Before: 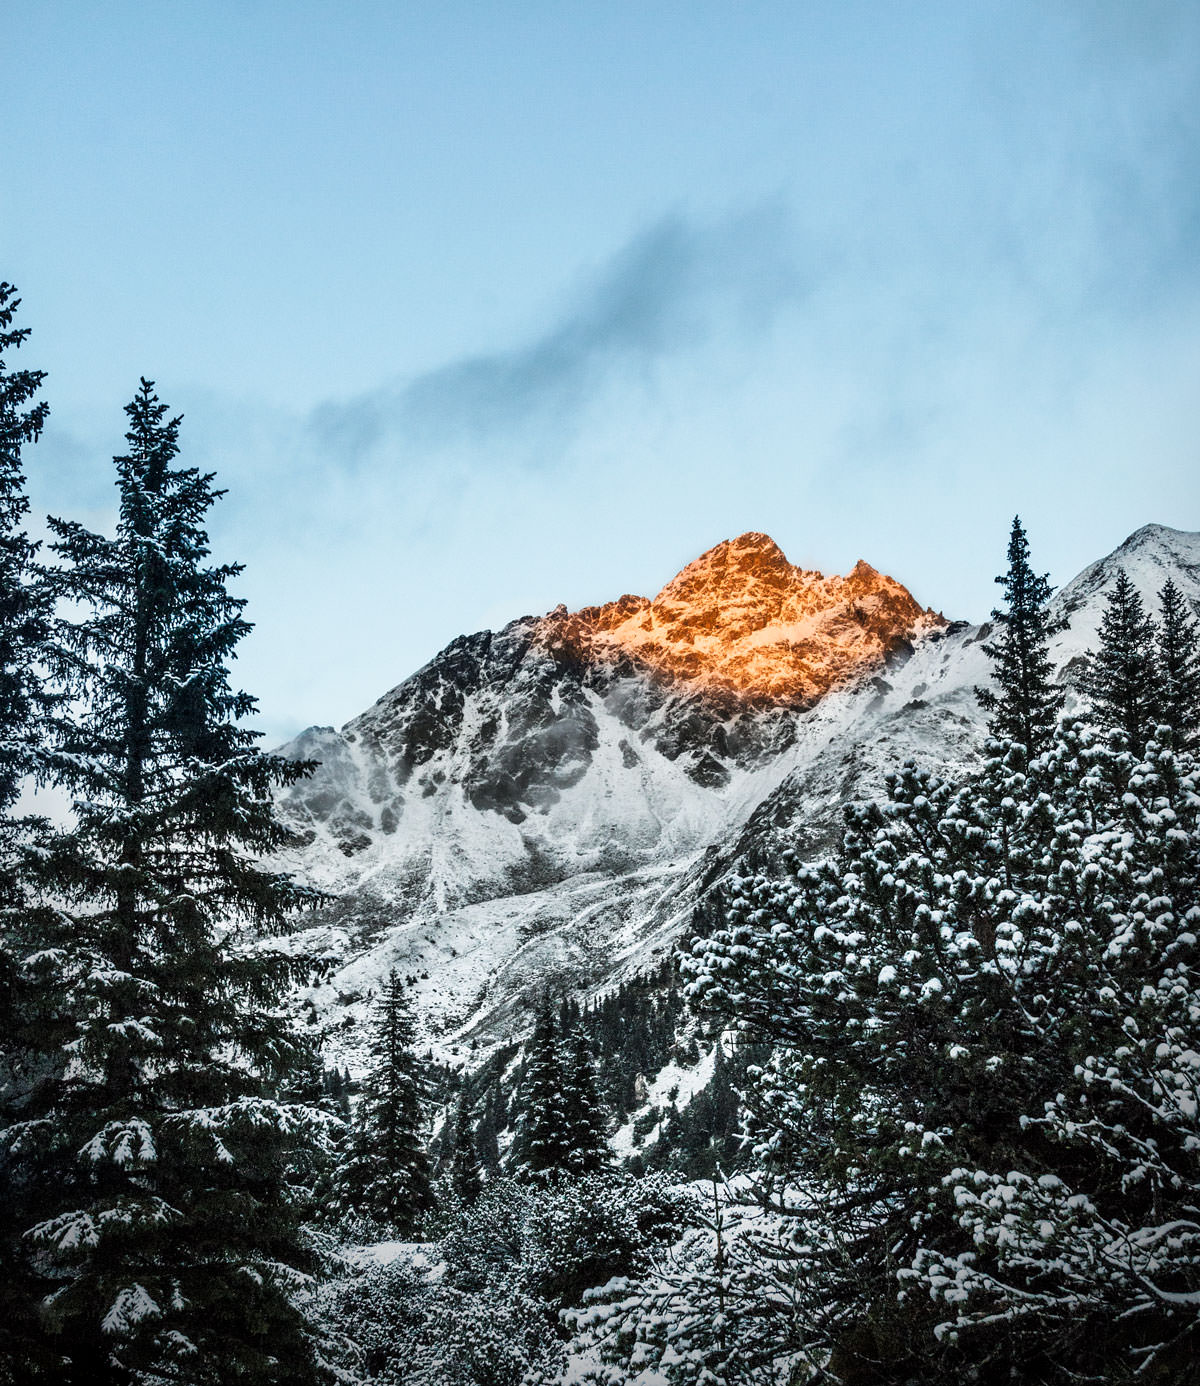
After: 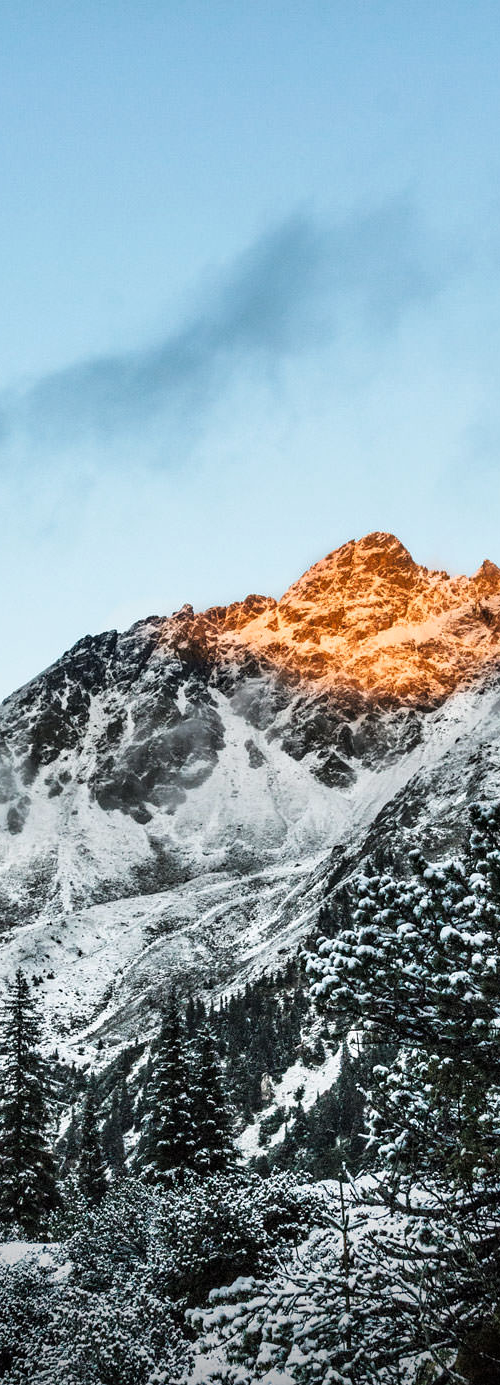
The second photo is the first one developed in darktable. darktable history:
haze removal: strength 0.12, distance 0.25, compatibility mode true, adaptive false
crop: left 31.229%, right 27.105%
